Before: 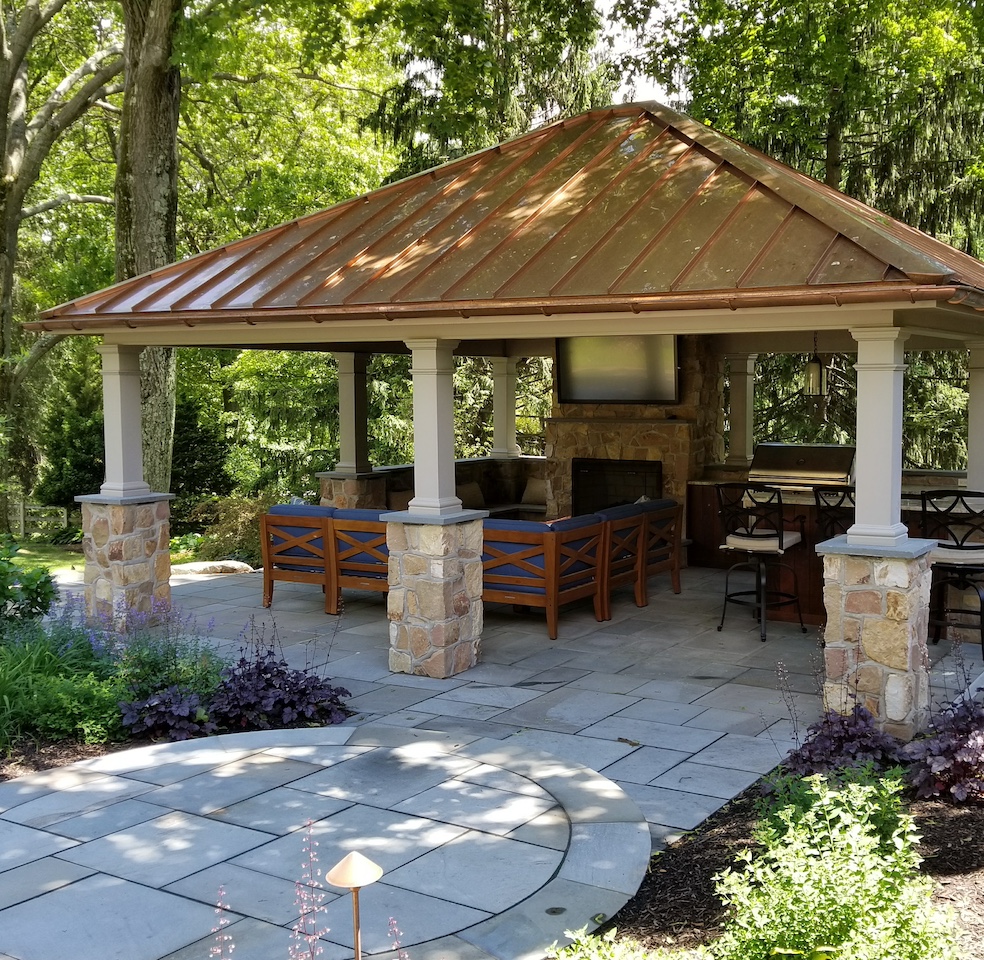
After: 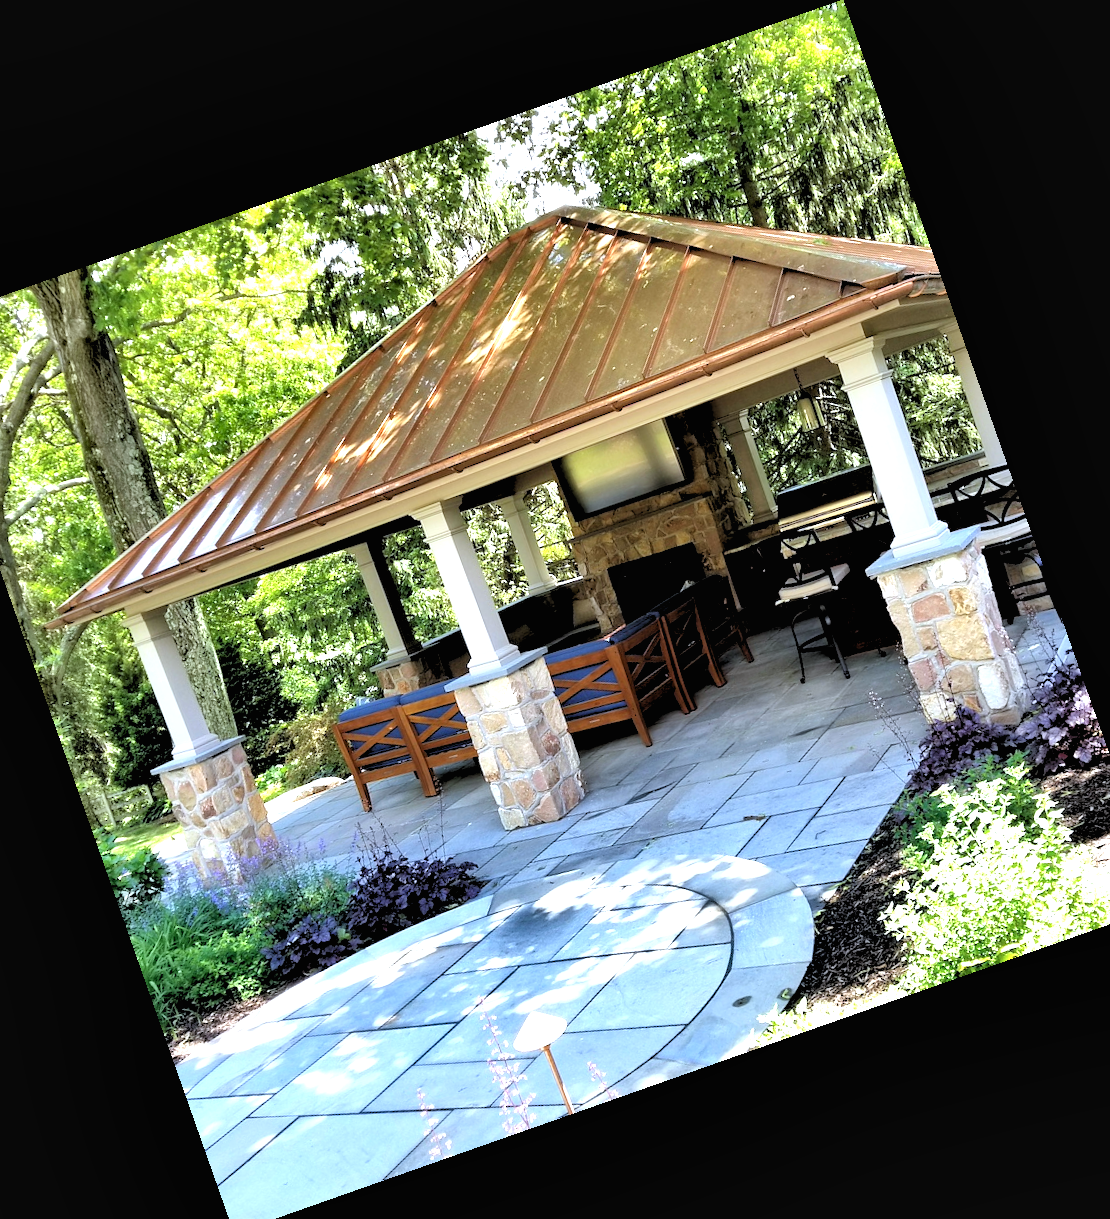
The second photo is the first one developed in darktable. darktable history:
exposure: black level correction 0, exposure 1.2 EV, compensate highlight preservation false
contrast brightness saturation: contrast -0.02, brightness -0.01, saturation 0.03
color calibration: x 0.367, y 0.376, temperature 4372.25 K
shadows and highlights: shadows 60, highlights -60.23, soften with gaussian
crop and rotate: angle 19.43°, left 6.812%, right 4.125%, bottom 1.087%
rgb levels: levels [[0.029, 0.461, 0.922], [0, 0.5, 1], [0, 0.5, 1]]
